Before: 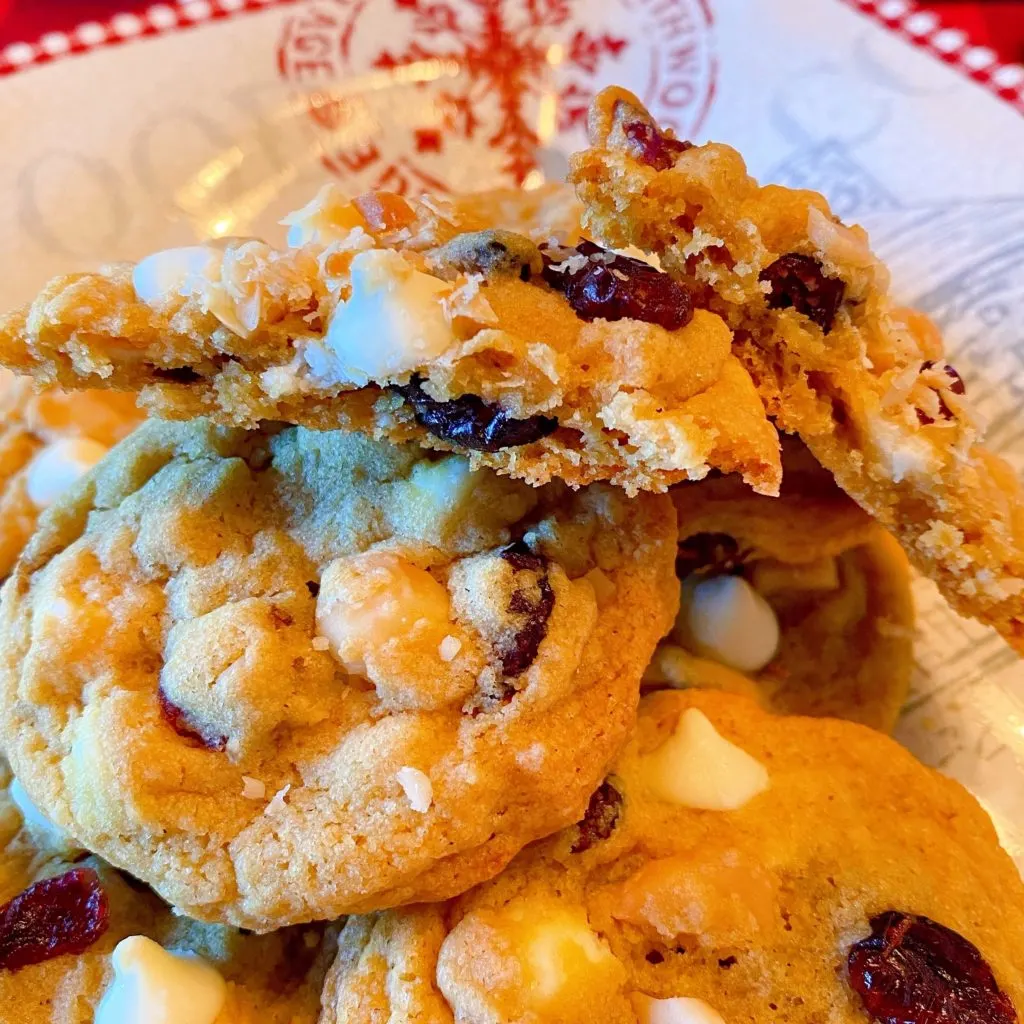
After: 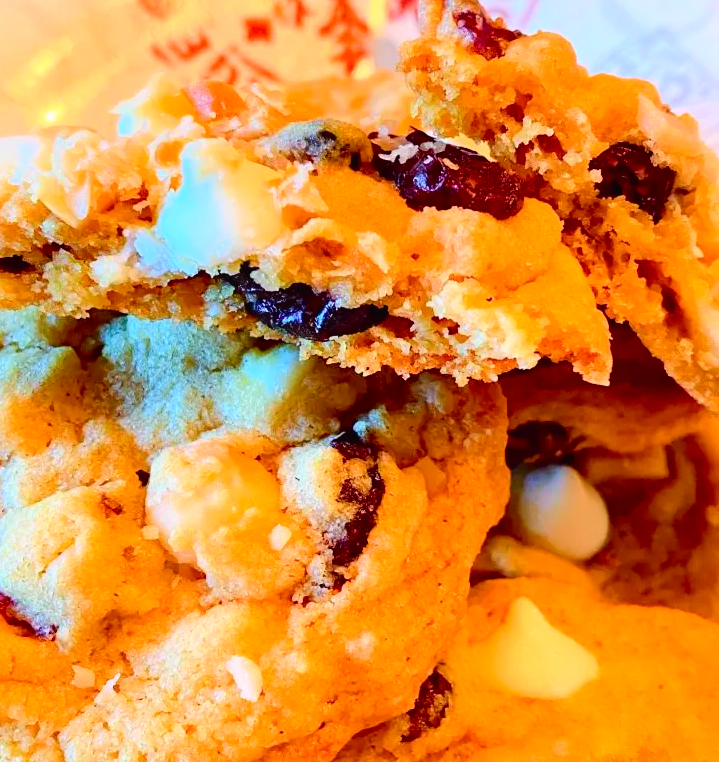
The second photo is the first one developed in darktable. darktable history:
tone curve: curves: ch0 [(0, 0.014) (0.12, 0.096) (0.386, 0.49) (0.54, 0.684) (0.751, 0.855) (0.89, 0.943) (0.998, 0.989)]; ch1 [(0, 0) (0.133, 0.099) (0.437, 0.41) (0.5, 0.5) (0.517, 0.536) (0.548, 0.575) (0.582, 0.639) (0.627, 0.692) (0.836, 0.868) (1, 1)]; ch2 [(0, 0) (0.374, 0.341) (0.456, 0.443) (0.478, 0.49) (0.501, 0.5) (0.528, 0.538) (0.55, 0.6) (0.572, 0.633) (0.702, 0.775) (1, 1)], color space Lab, independent channels, preserve colors none
crop and rotate: left 16.683%, top 10.936%, right 13.045%, bottom 14.585%
